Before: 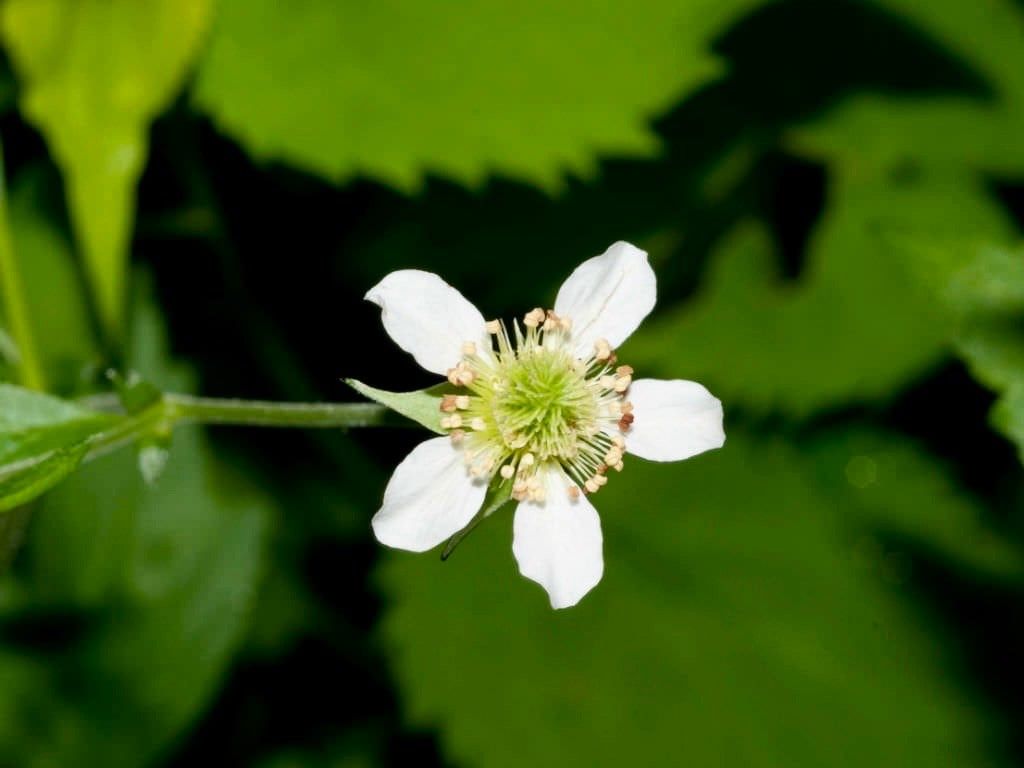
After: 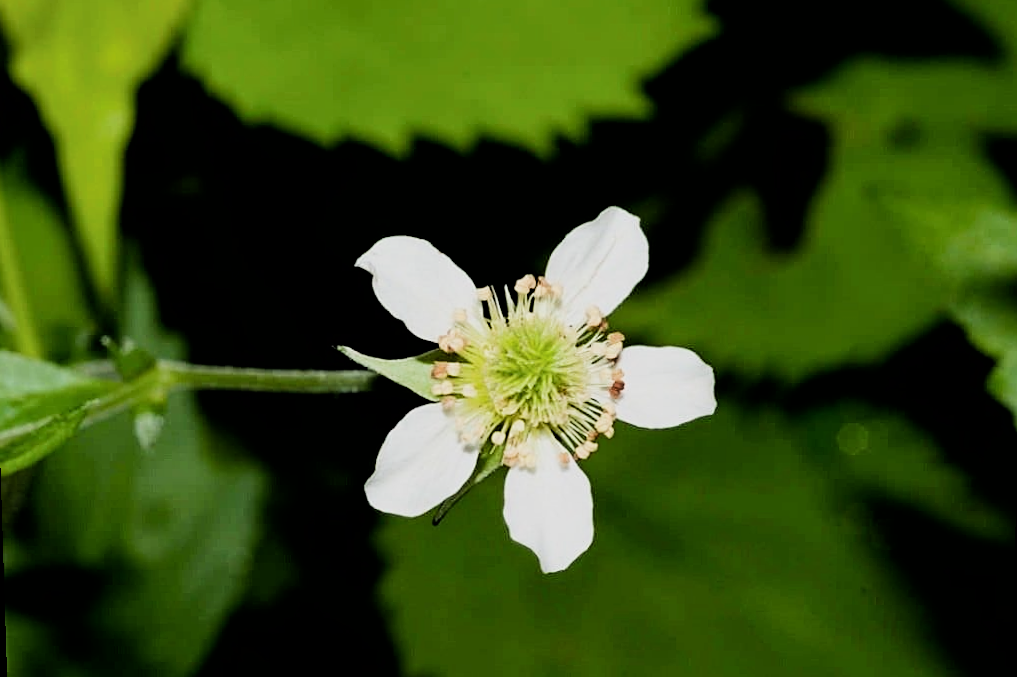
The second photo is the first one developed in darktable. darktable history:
crop: left 1.507%, top 6.147%, right 1.379%, bottom 6.637%
sharpen: on, module defaults
filmic rgb: black relative exposure -5 EV, hardness 2.88, contrast 1.3, highlights saturation mix -30%
rotate and perspective: lens shift (vertical) 0.048, lens shift (horizontal) -0.024, automatic cropping off
